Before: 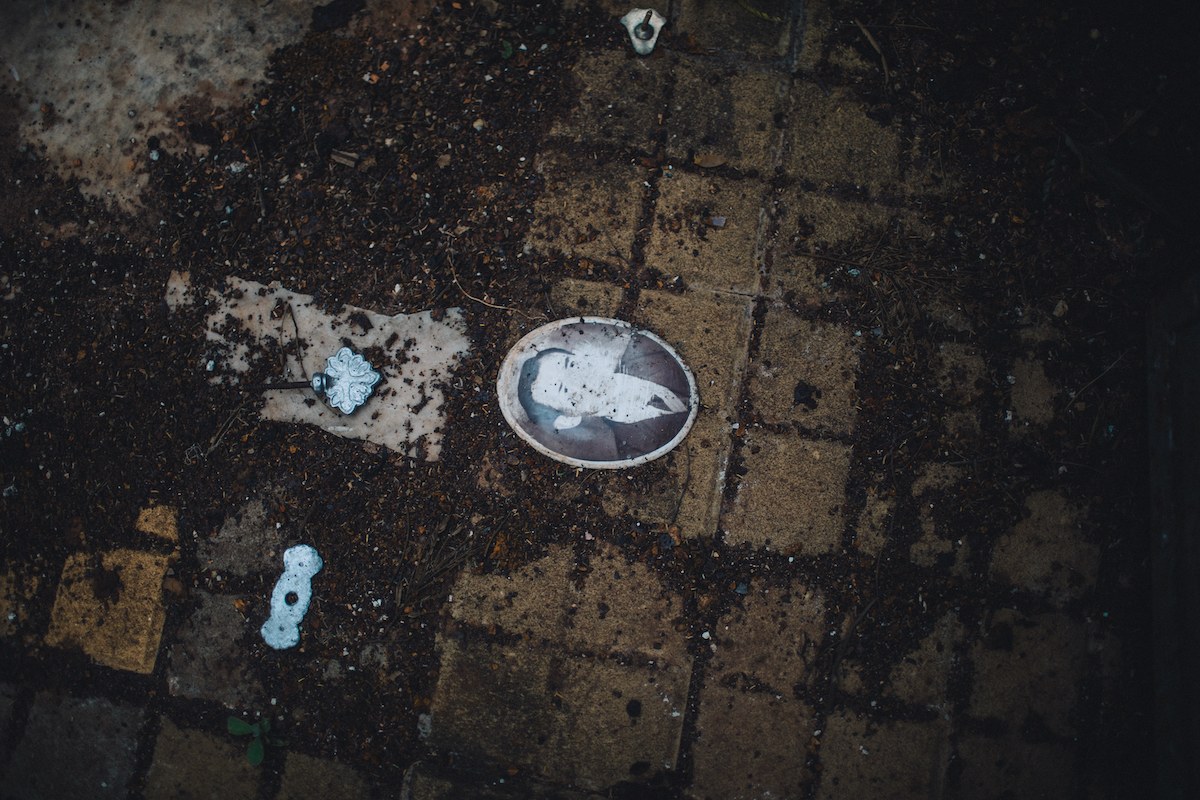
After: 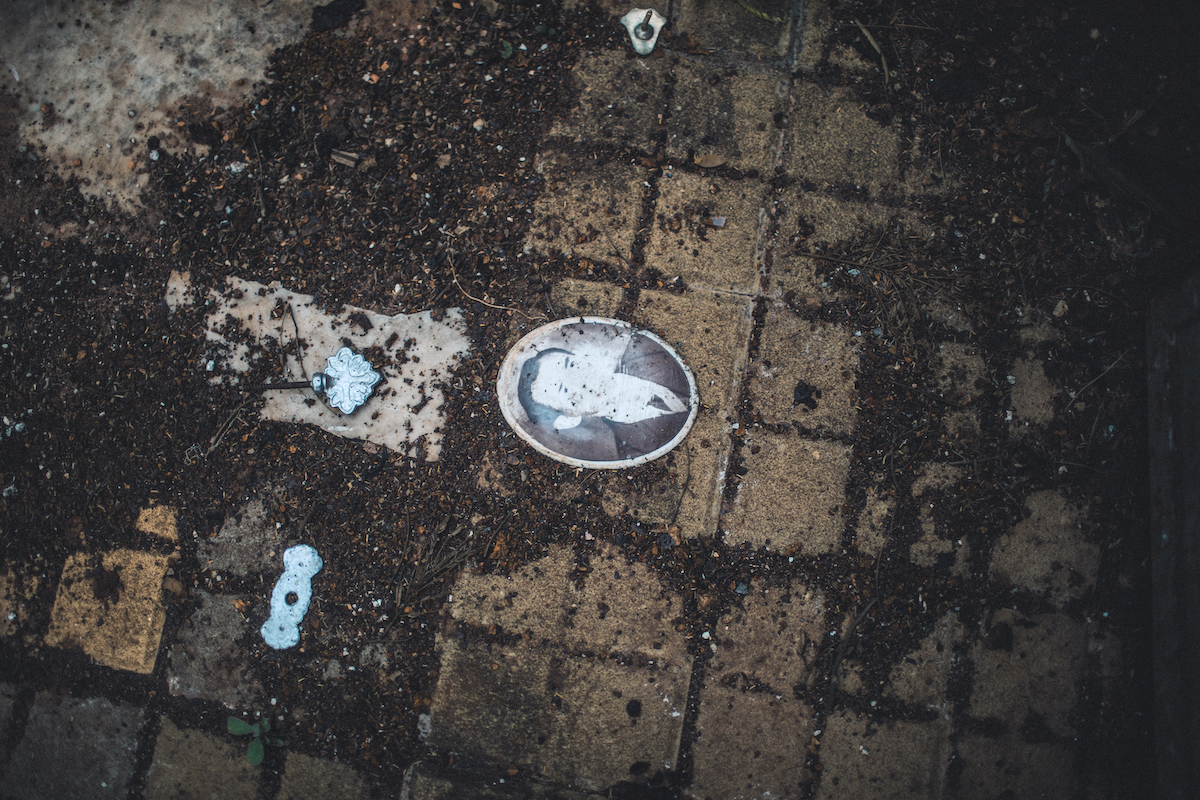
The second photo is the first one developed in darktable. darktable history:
contrast brightness saturation: contrast 0.14, brightness 0.207
local contrast: on, module defaults
shadows and highlights: shadows 22.87, highlights -48.63, soften with gaussian
